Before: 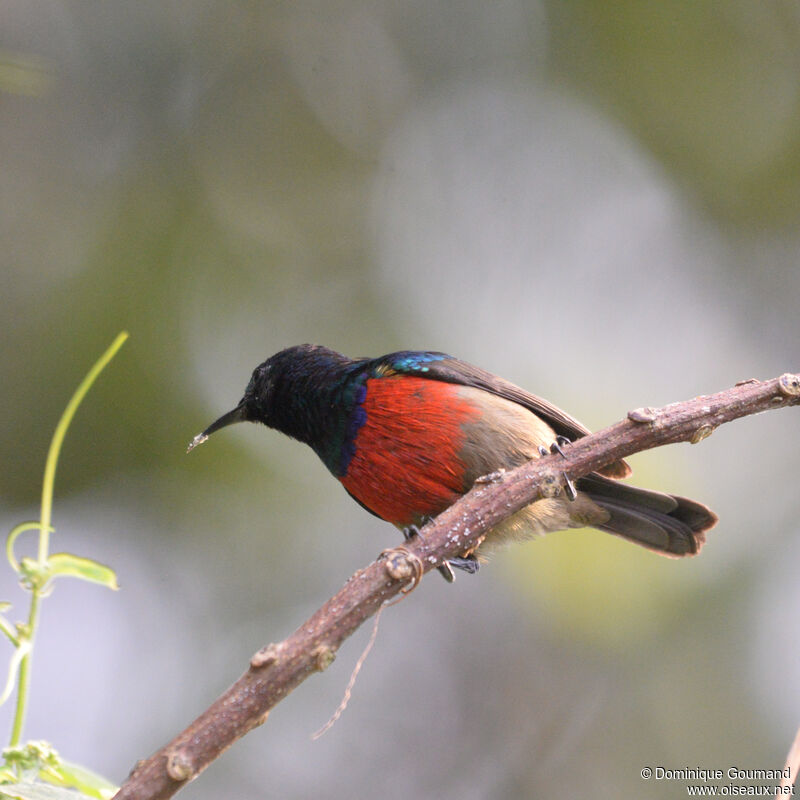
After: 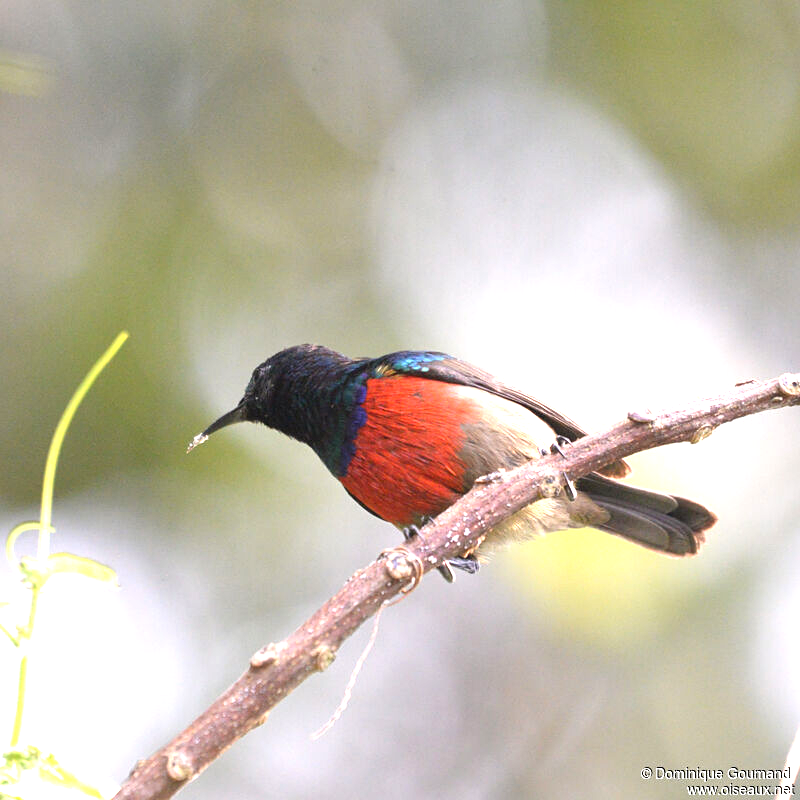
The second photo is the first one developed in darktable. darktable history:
exposure: black level correction 0, exposure 1 EV, compensate highlight preservation false
sharpen: amount 0.2
